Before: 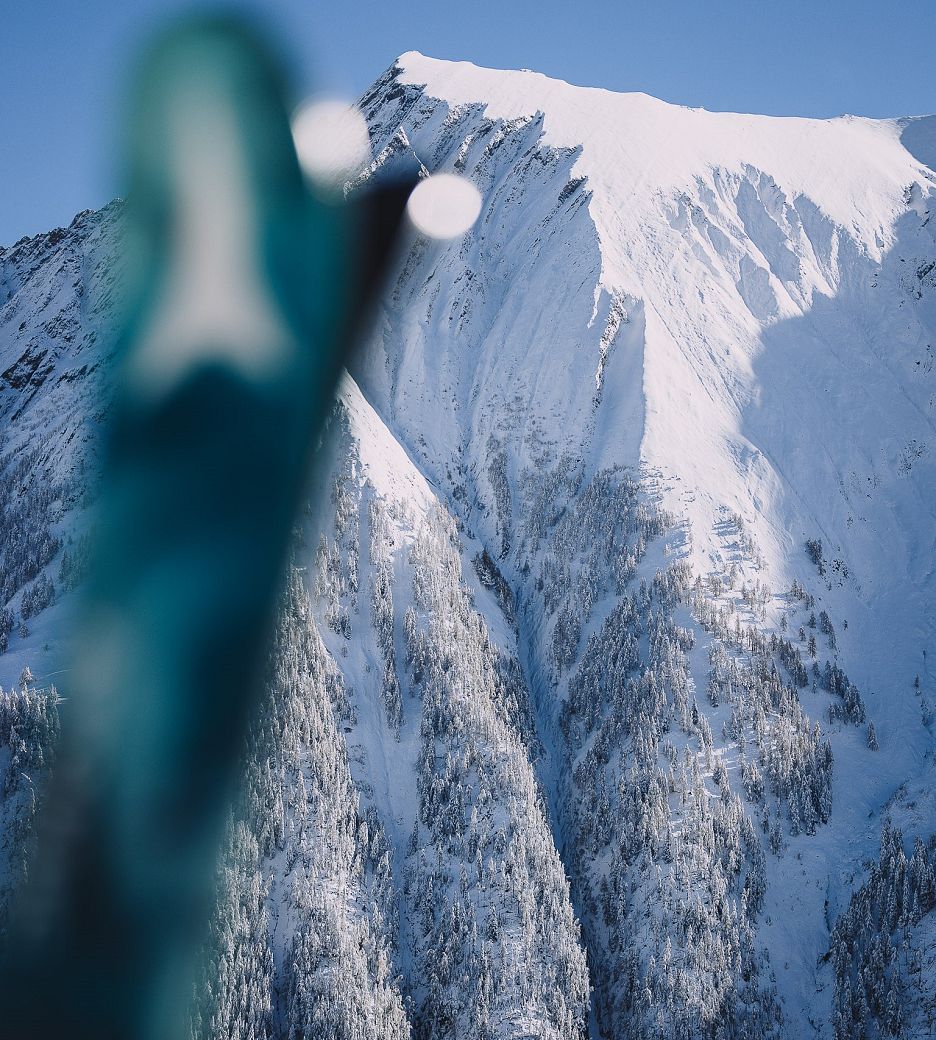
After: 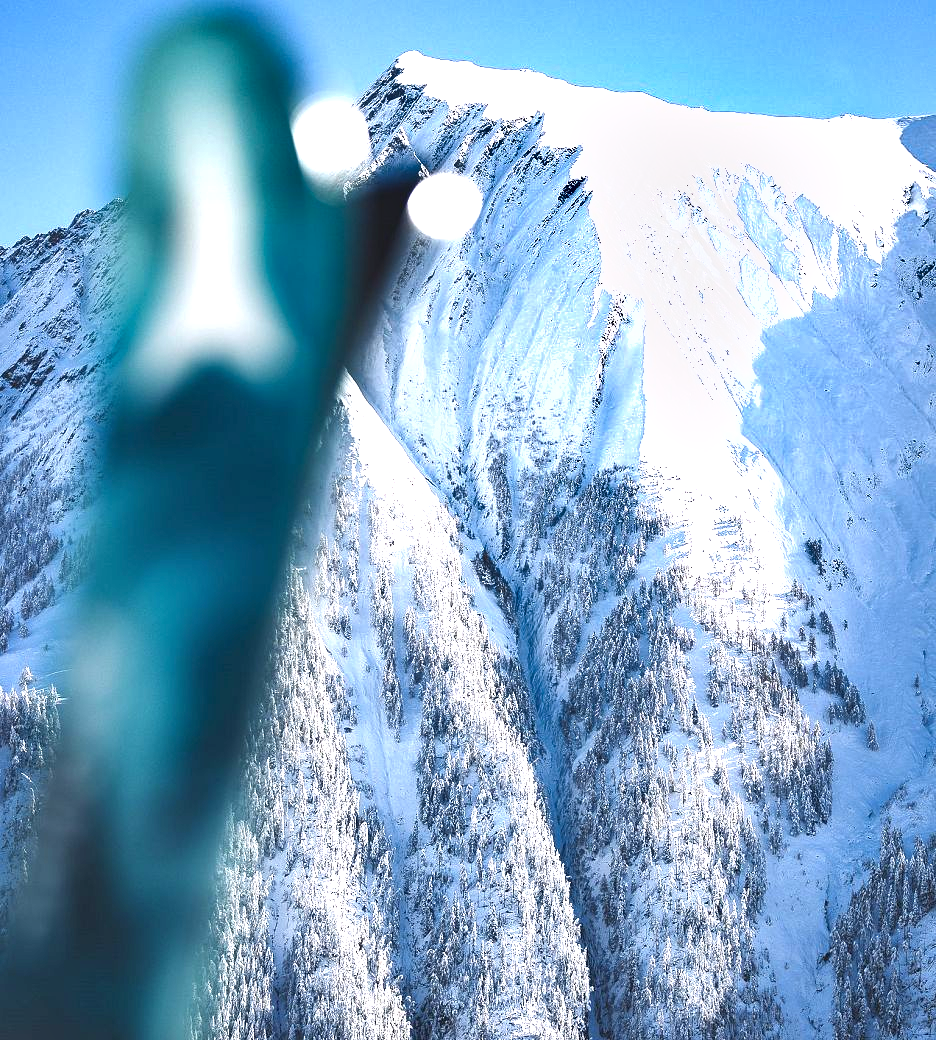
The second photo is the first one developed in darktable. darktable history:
shadows and highlights: low approximation 0.01, soften with gaussian
exposure: black level correction 0, exposure 1.379 EV, compensate highlight preservation false
